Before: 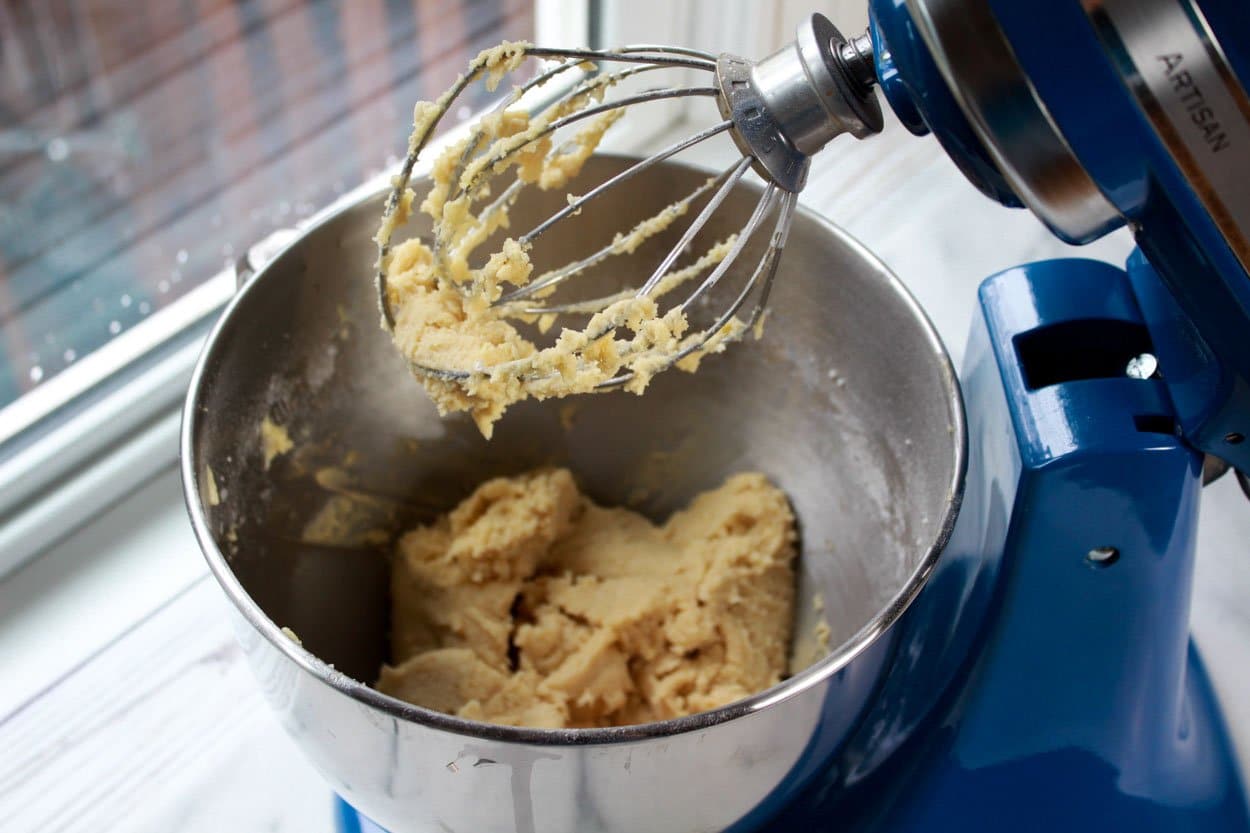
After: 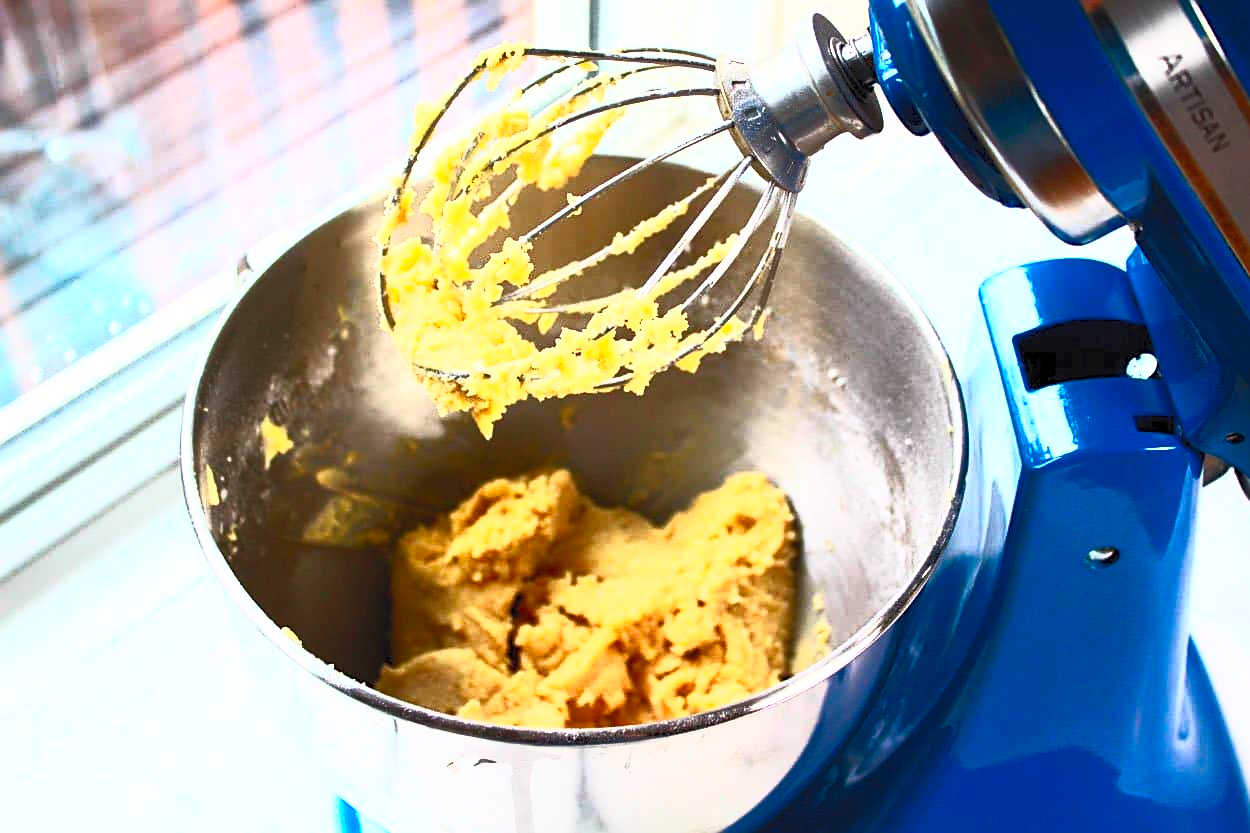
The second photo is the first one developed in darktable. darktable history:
sharpen: on, module defaults
contrast brightness saturation: contrast 1, brightness 1, saturation 1
